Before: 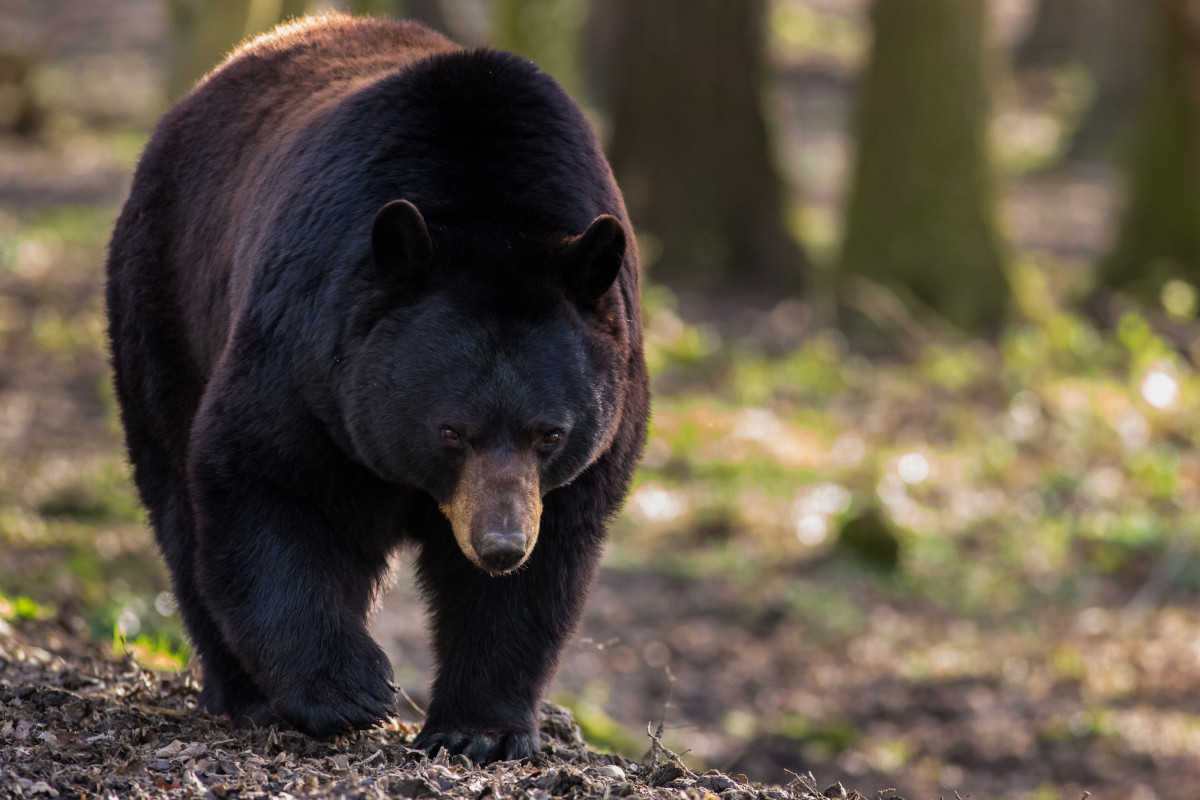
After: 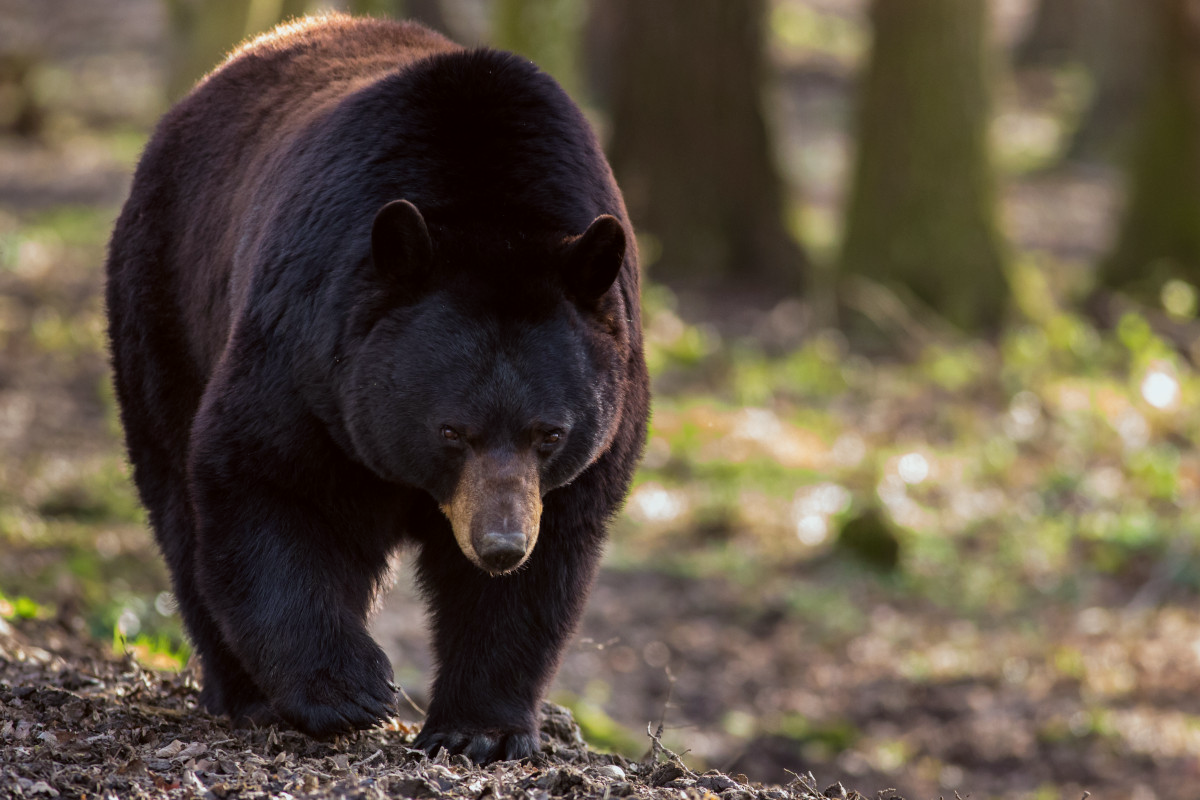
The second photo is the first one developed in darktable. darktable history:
color correction: highlights a* -2.76, highlights b* -2.54, shadows a* 2.43, shadows b* 2.86
